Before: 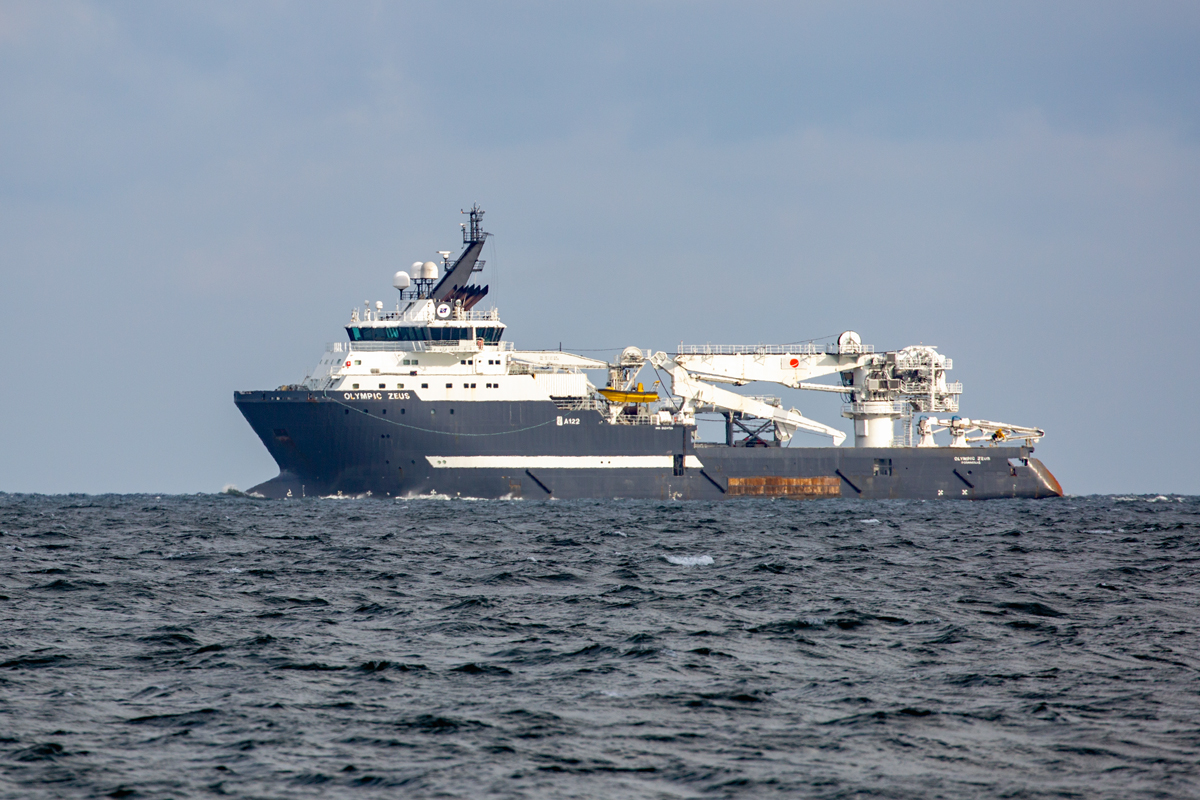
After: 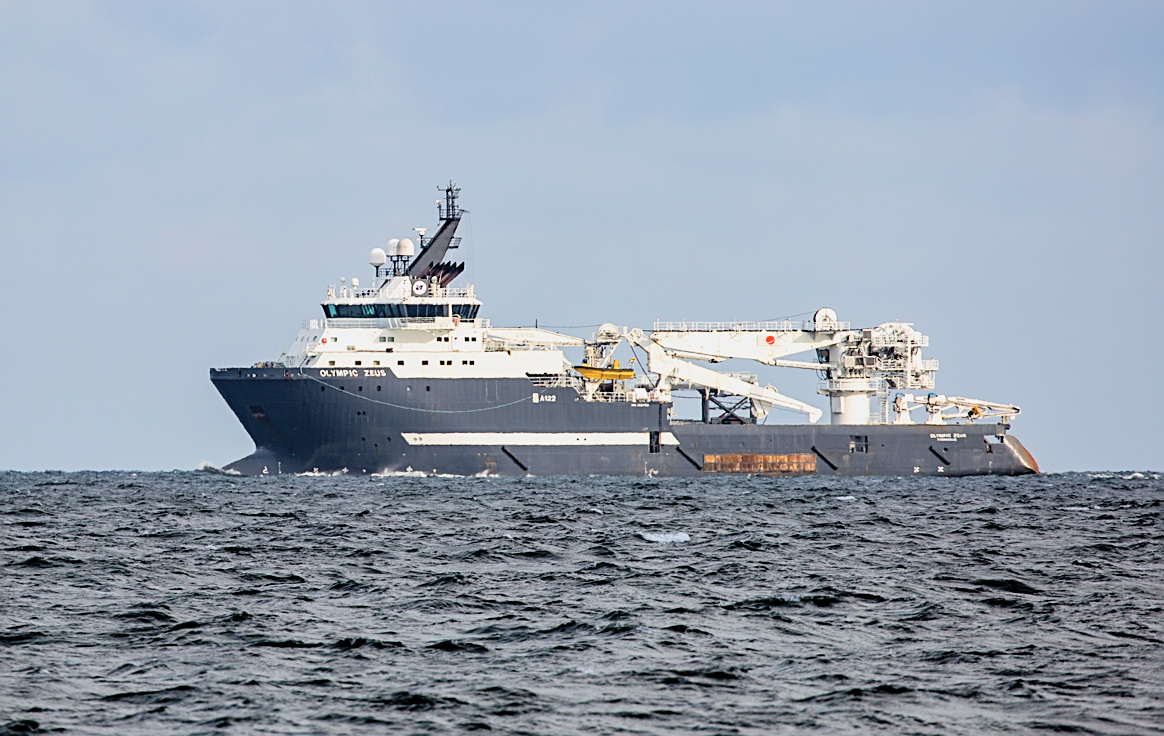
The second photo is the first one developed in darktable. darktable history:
crop: left 2.02%, top 2.899%, right 0.908%, bottom 4.982%
filmic rgb: middle gray luminance 9.4%, black relative exposure -10.68 EV, white relative exposure 3.43 EV, target black luminance 0%, hardness 5.98, latitude 59.63%, contrast 1.092, highlights saturation mix 3.58%, shadows ↔ highlights balance 29.03%
contrast brightness saturation: contrast 0.141, brightness 0.211
sharpen: on, module defaults
exposure: exposure -0.029 EV, compensate highlight preservation false
